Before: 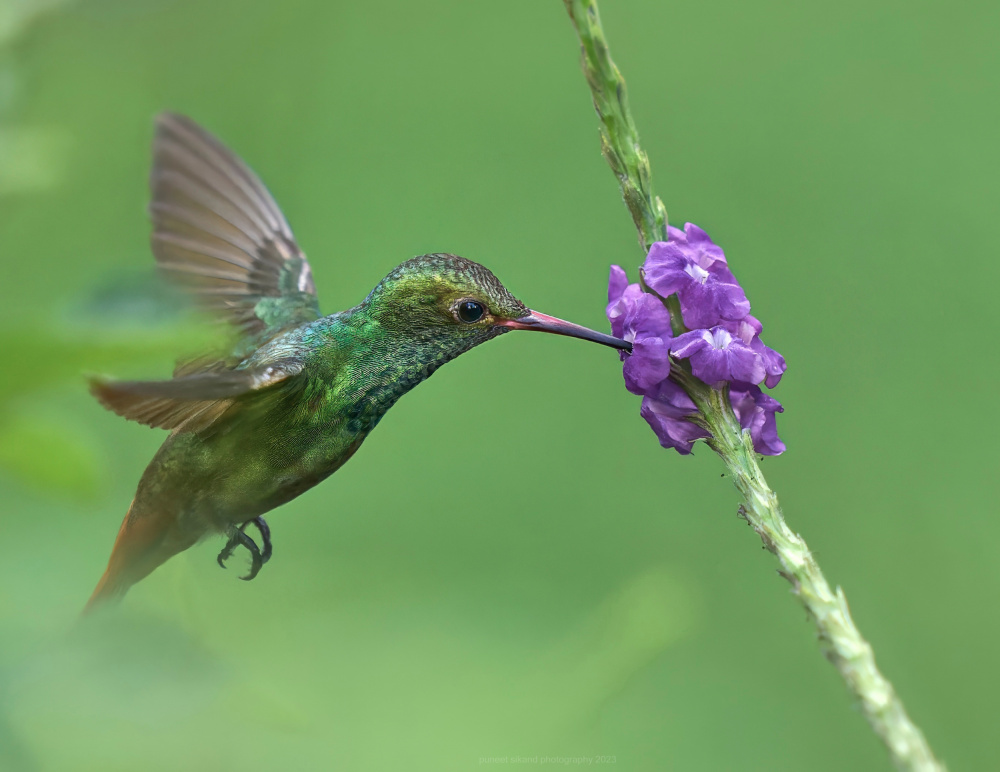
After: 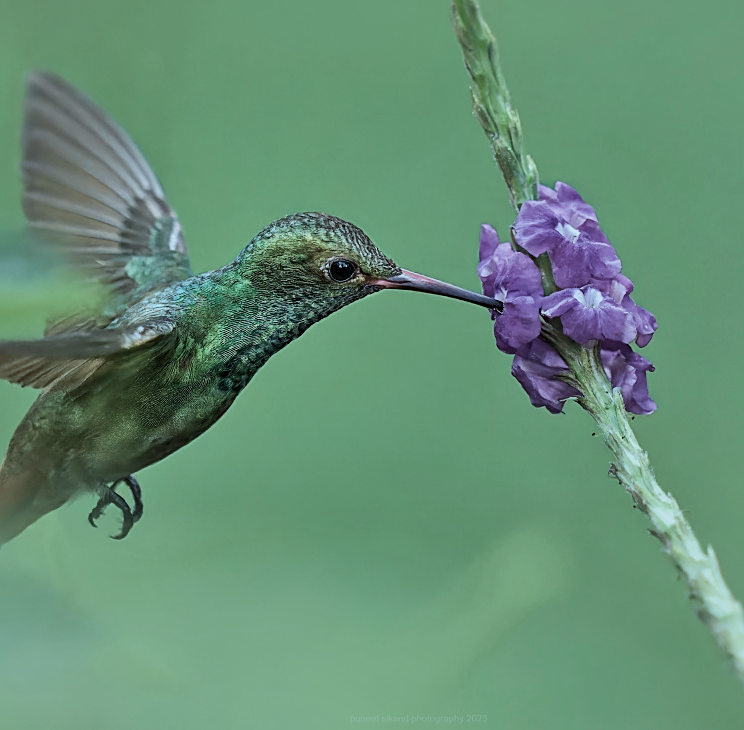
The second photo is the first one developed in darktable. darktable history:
shadows and highlights: shadows 22.95, highlights -48.68, soften with gaussian
sharpen: on, module defaults
exposure: compensate exposure bias true, compensate highlight preservation false
contrast equalizer: y [[0.5 ×6], [0.5 ×6], [0.5, 0.5, 0.501, 0.545, 0.707, 0.863], [0 ×6], [0 ×6]]
filmic rgb: black relative exposure -7.86 EV, white relative exposure 4.29 EV, hardness 3.9
crop and rotate: left 12.965%, top 5.416%, right 12.606%
local contrast: mode bilateral grid, contrast 29, coarseness 16, detail 115%, midtone range 0.2
color correction: highlights a* -13.3, highlights b* -17.46, saturation 0.696
